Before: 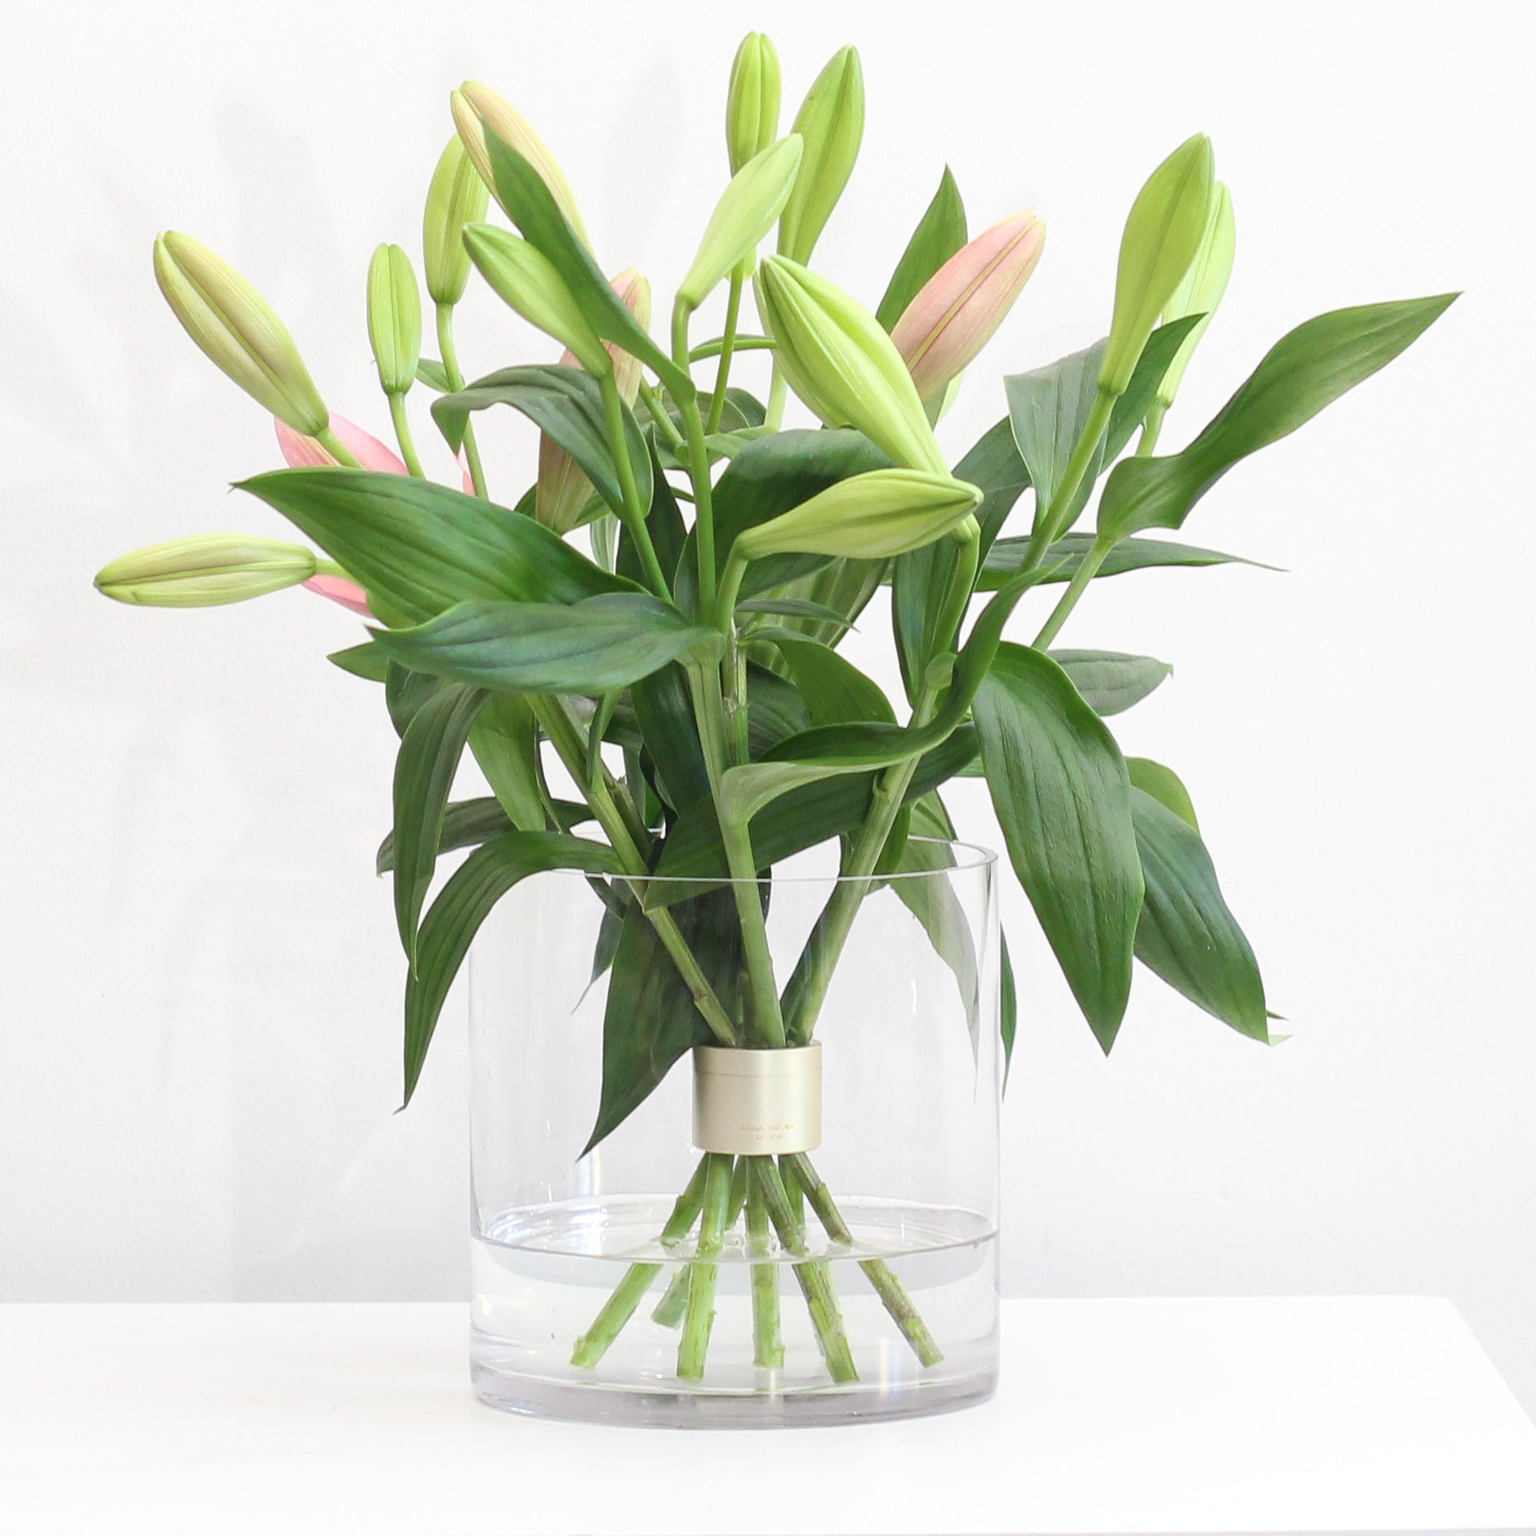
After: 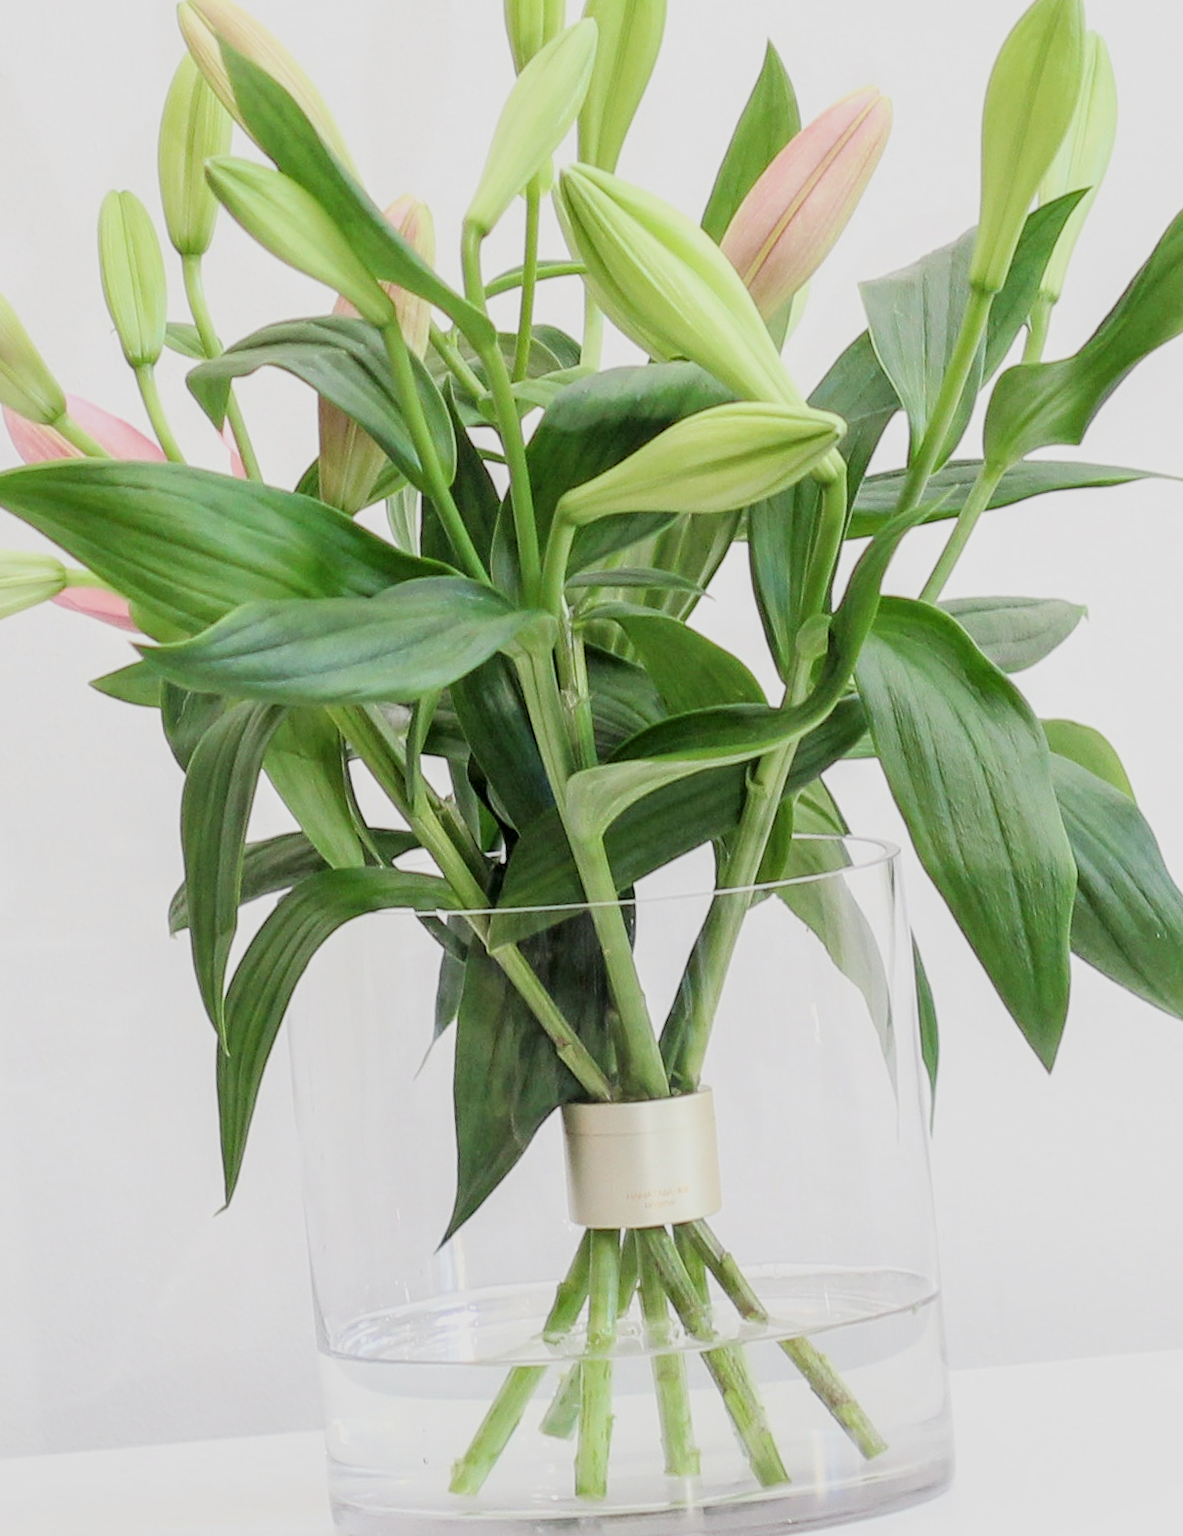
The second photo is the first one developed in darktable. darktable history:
filmic rgb: black relative exposure -7.32 EV, white relative exposure 5.09 EV, hardness 3.2
local contrast: detail 130%
crop and rotate: left 15.055%, right 18.278%
rotate and perspective: rotation -5°, crop left 0.05, crop right 0.952, crop top 0.11, crop bottom 0.89
exposure: black level correction 0.001, exposure 0.5 EV, compensate exposure bias true, compensate highlight preservation false
